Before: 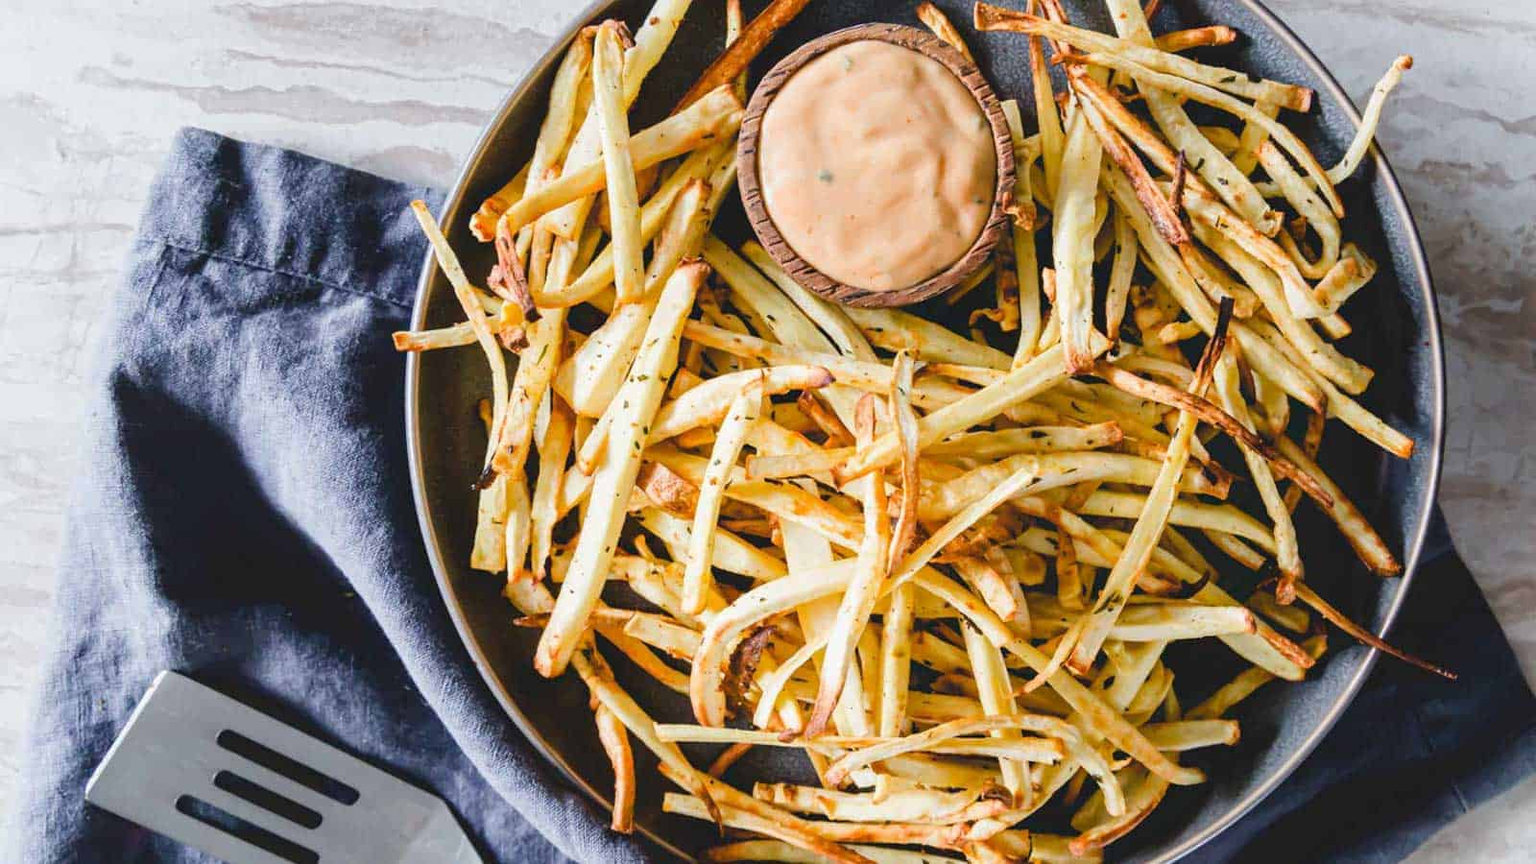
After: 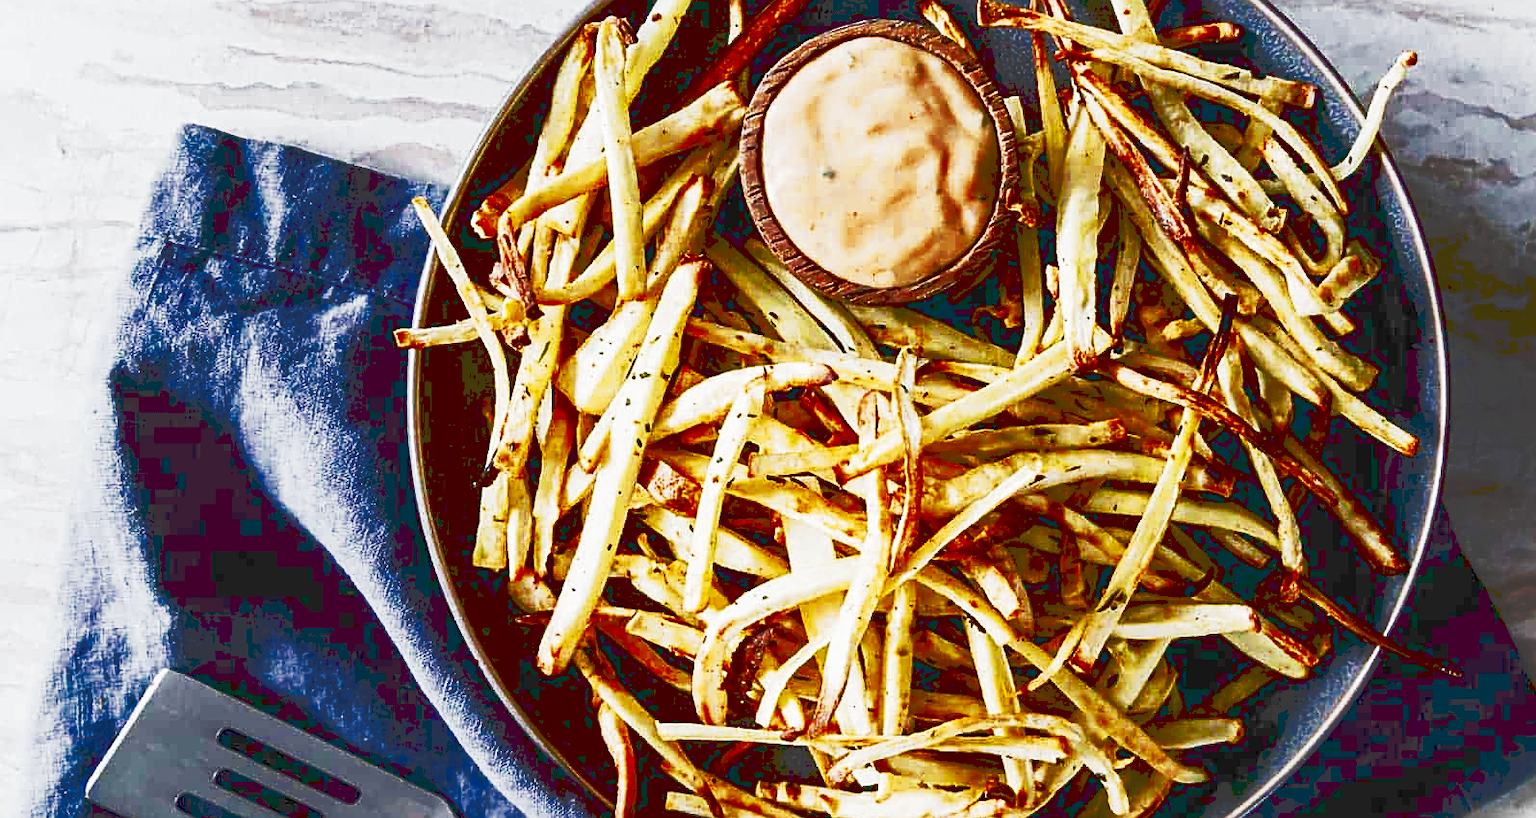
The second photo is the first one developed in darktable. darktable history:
contrast brightness saturation: brightness -1, saturation 1
base curve: curves: ch0 [(0, 0) (0.028, 0.03) (0.121, 0.232) (0.46, 0.748) (0.859, 0.968) (1, 1)], preserve colors none
tone curve: curves: ch0 [(0, 0) (0.003, 0.24) (0.011, 0.24) (0.025, 0.24) (0.044, 0.244) (0.069, 0.244) (0.1, 0.252) (0.136, 0.264) (0.177, 0.274) (0.224, 0.284) (0.277, 0.313) (0.335, 0.361) (0.399, 0.415) (0.468, 0.498) (0.543, 0.595) (0.623, 0.695) (0.709, 0.793) (0.801, 0.883) (0.898, 0.942) (1, 1)], preserve colors none
exposure: exposure -0.041 EV, compensate highlight preservation false
crop: top 0.448%, right 0.264%, bottom 5.045%
sharpen: on, module defaults
color zones: curves: ch0 [(0, 0.5) (0.125, 0.4) (0.25, 0.5) (0.375, 0.4) (0.5, 0.4) (0.625, 0.35) (0.75, 0.35) (0.875, 0.5)]; ch1 [(0, 0.35) (0.125, 0.45) (0.25, 0.35) (0.375, 0.35) (0.5, 0.35) (0.625, 0.35) (0.75, 0.45) (0.875, 0.35)]; ch2 [(0, 0.6) (0.125, 0.5) (0.25, 0.5) (0.375, 0.6) (0.5, 0.6) (0.625, 0.5) (0.75, 0.5) (0.875, 0.5)]
